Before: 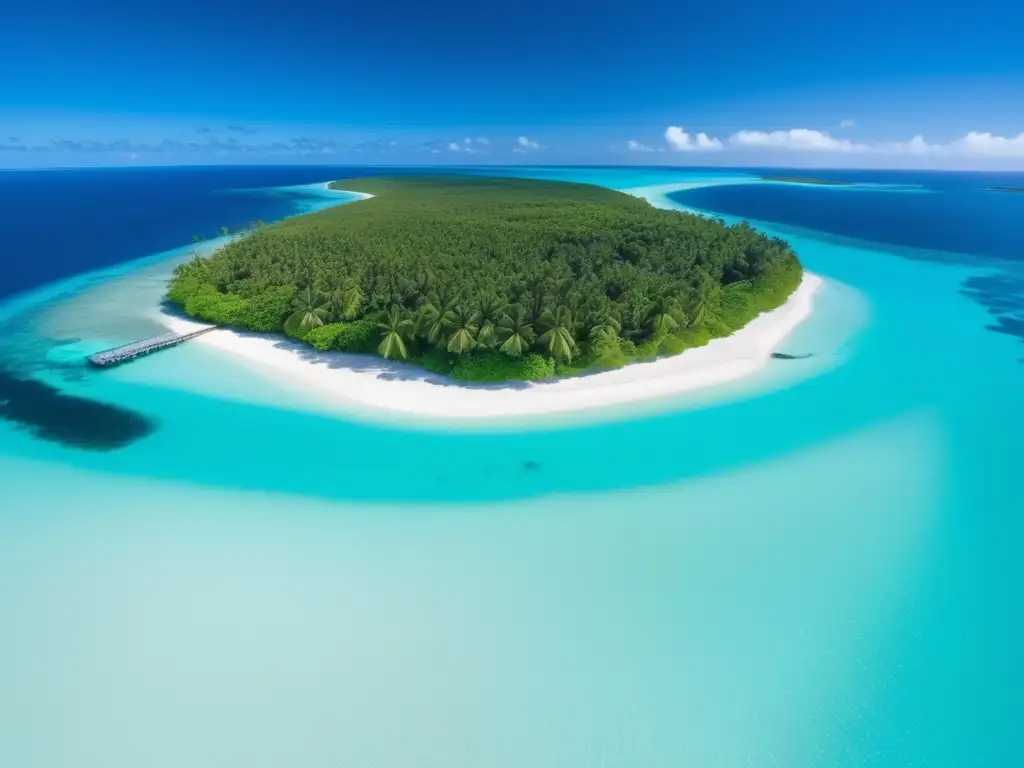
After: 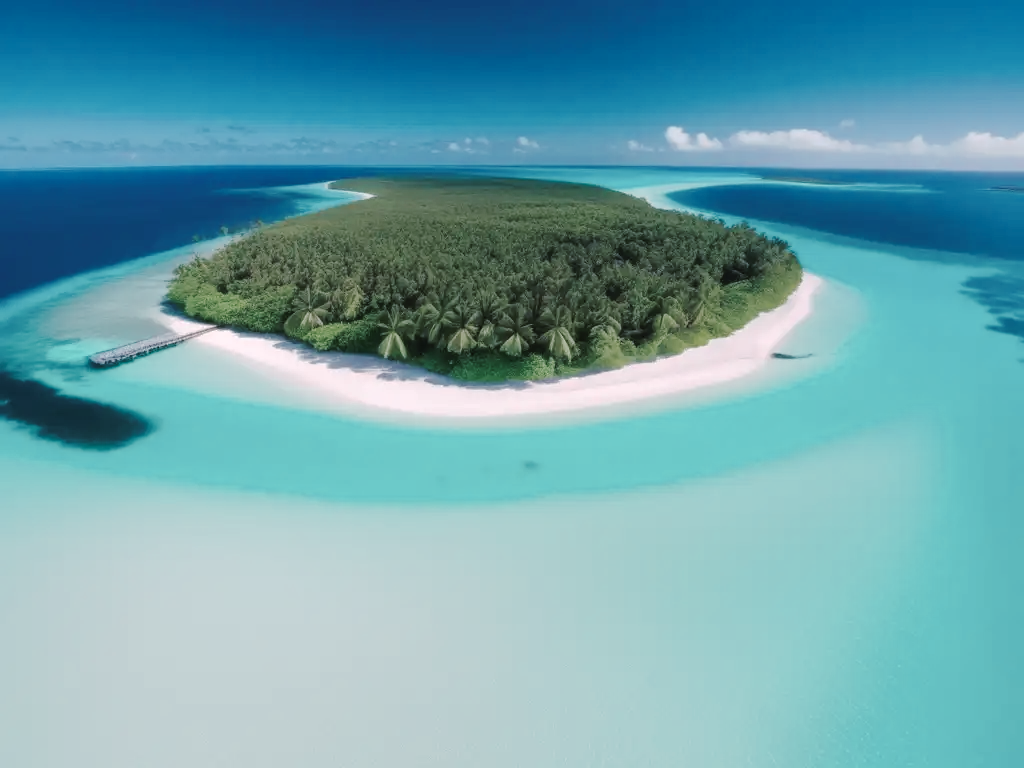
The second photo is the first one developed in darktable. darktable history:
tone curve: curves: ch0 [(0, 0) (0.003, 0.012) (0.011, 0.014) (0.025, 0.02) (0.044, 0.034) (0.069, 0.047) (0.1, 0.063) (0.136, 0.086) (0.177, 0.131) (0.224, 0.183) (0.277, 0.243) (0.335, 0.317) (0.399, 0.403) (0.468, 0.488) (0.543, 0.573) (0.623, 0.649) (0.709, 0.718) (0.801, 0.795) (0.898, 0.872) (1, 1)], preserve colors none
color look up table: target L [95.05, 93.72, 89.51, 91.18, 88.12, 77.58, 73.05, 62.15, 62.19, 50.66, 44.26, 10.07, 200.55, 89.78, 79.38, 66.43, 68.06, 58.24, 53.7, 51.26, 49.56, 53.99, 37.7, 33.85, 30, 30.27, 10.92, 78.48, 78.76, 75.83, 61.4, 58.38, 51, 48.87, 48.32, 43.87, 33.73, 37.89, 32.74, 33.69, 27.31, 17.66, 7.488, 1.573, 94.15, 81.93, 60.96, 57.95, 33.29], target a [-9.823, -13.65, -35.57, -38.4, 3.082, -19.88, -42.92, -0.33, -5.119, -29.19, -25.96, -8.958, 0, 7.161, 20.05, 44.11, 22.1, 61.83, 63.41, 71.52, 71.78, 20.85, 9.281, 14.43, 41.82, 41.44, 27.73, 20.1, 16.27, 33.53, 57.56, -6.823, 76.15, 71.27, 41.81, -6.101, 48.13, 31.04, 20.51, 46.95, 2.6, 30.46, 18.98, 8.845, -15.63, -34.03, -4.68, -21.44, -10.47], target b [10.27, 33.95, 17.14, -1.533, 2.316, 14.03, 30.66, 35.06, 11.42, -0.217, 17.85, 6.088, 0, 18.73, 41.46, 21.49, 9.938, 8.491, 42.68, 55.03, 34.93, 30.74, 1.13, 20.81, 28.3, 38.06, 14.36, -12.32, -2.097, -1.774, -13.02, -29.8, -13.37, 1.902, -32.1, -41.92, -24.51, 0.109, -18.86, 4.245, -30.05, -51.97, -32.19, -1.602, -4.221, -14.97, -14.83, -9.188, -15.37], num patches 49
